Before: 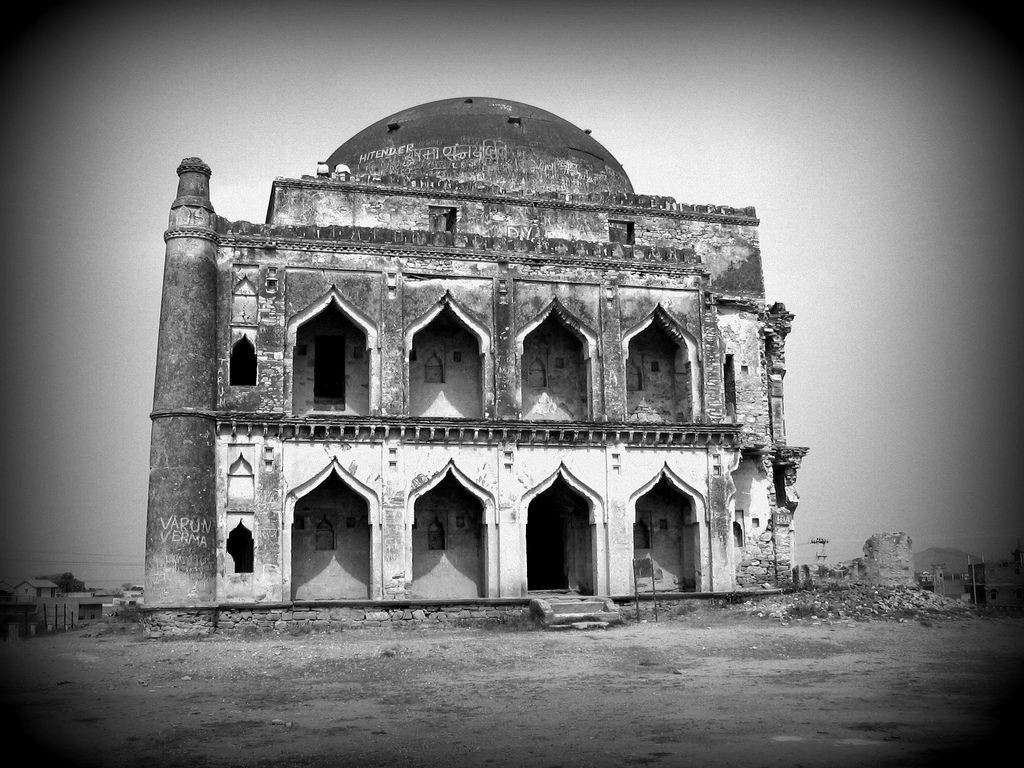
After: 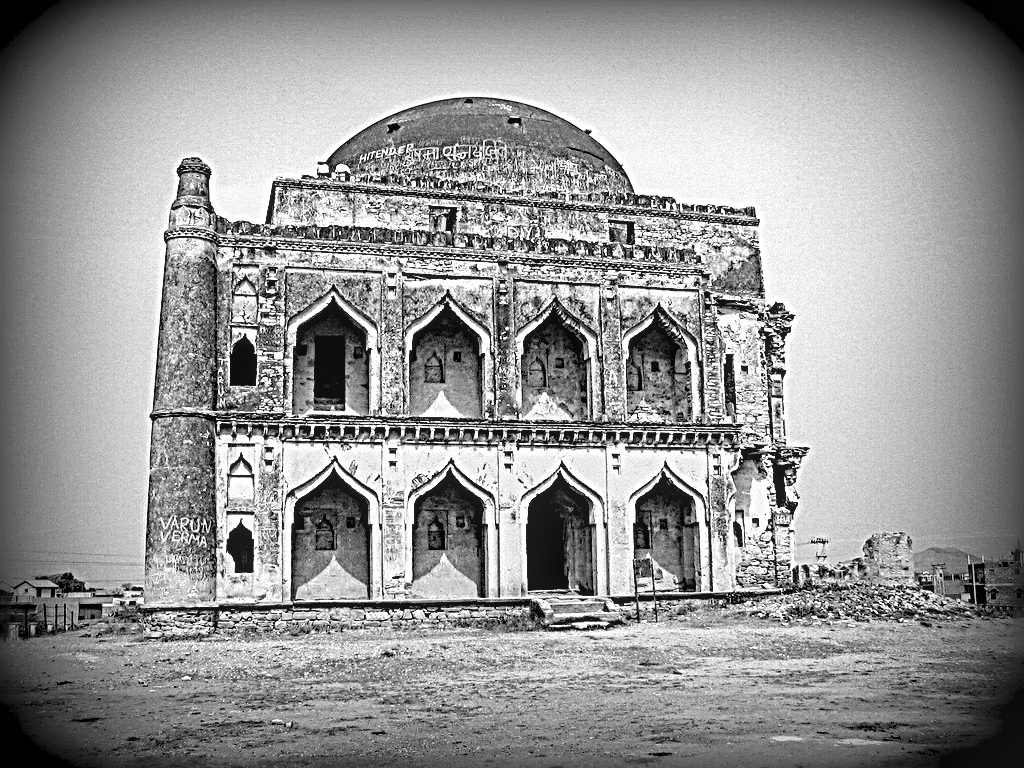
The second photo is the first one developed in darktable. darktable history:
local contrast: on, module defaults
contrast brightness saturation: contrast 0.1, brightness 0.3, saturation 0.14
sharpen: radius 4.001, amount 2
